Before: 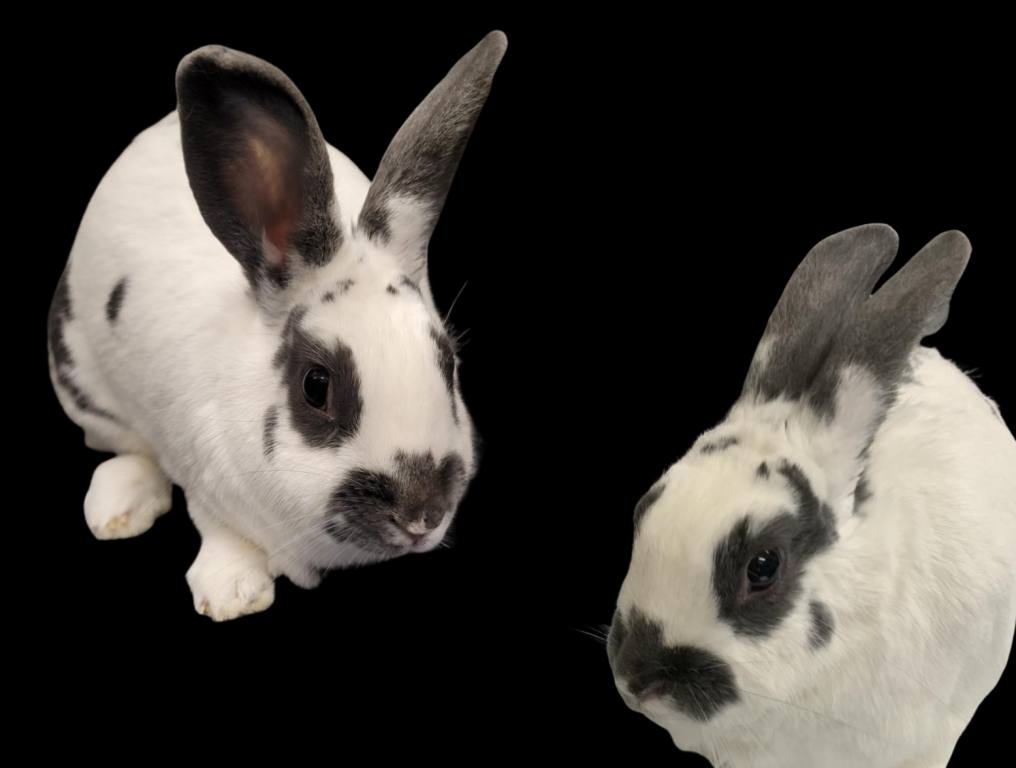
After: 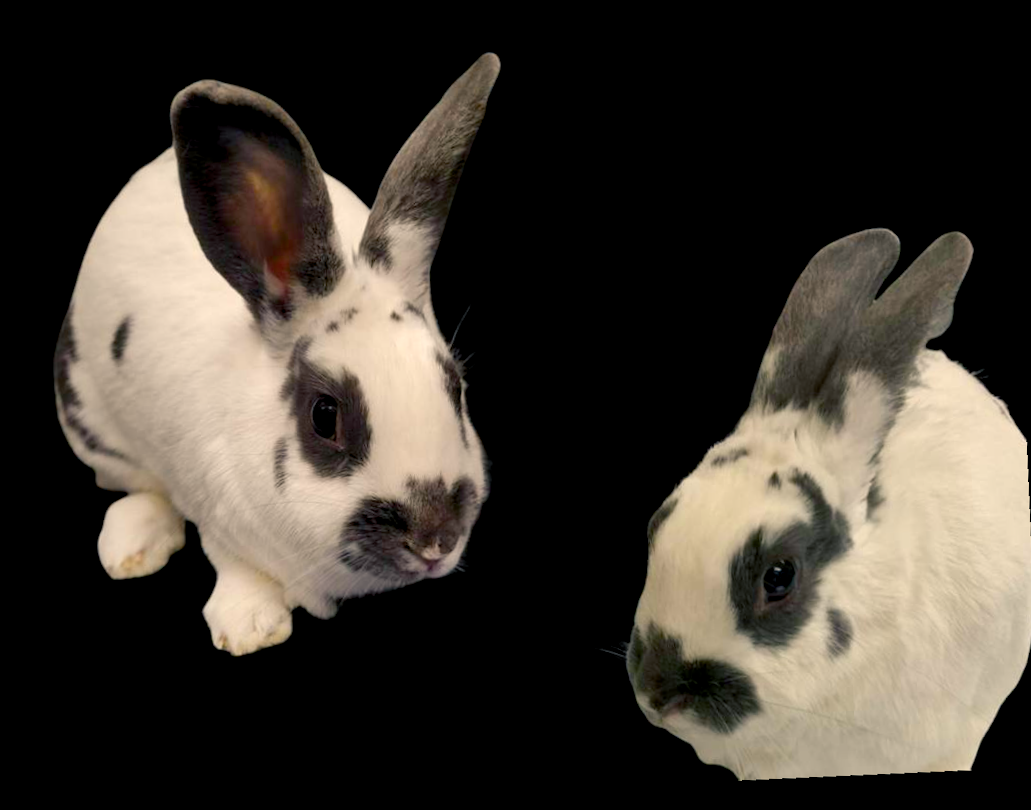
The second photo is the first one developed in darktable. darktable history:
crop and rotate: angle -1.69°
color balance rgb: shadows lift › chroma 3%, shadows lift › hue 240.84°, highlights gain › chroma 3%, highlights gain › hue 73.2°, global offset › luminance -0.5%, perceptual saturation grading › global saturation 20%, perceptual saturation grading › highlights -25%, perceptual saturation grading › shadows 50%, global vibrance 25.26%
rotate and perspective: rotation -4.25°, automatic cropping off
